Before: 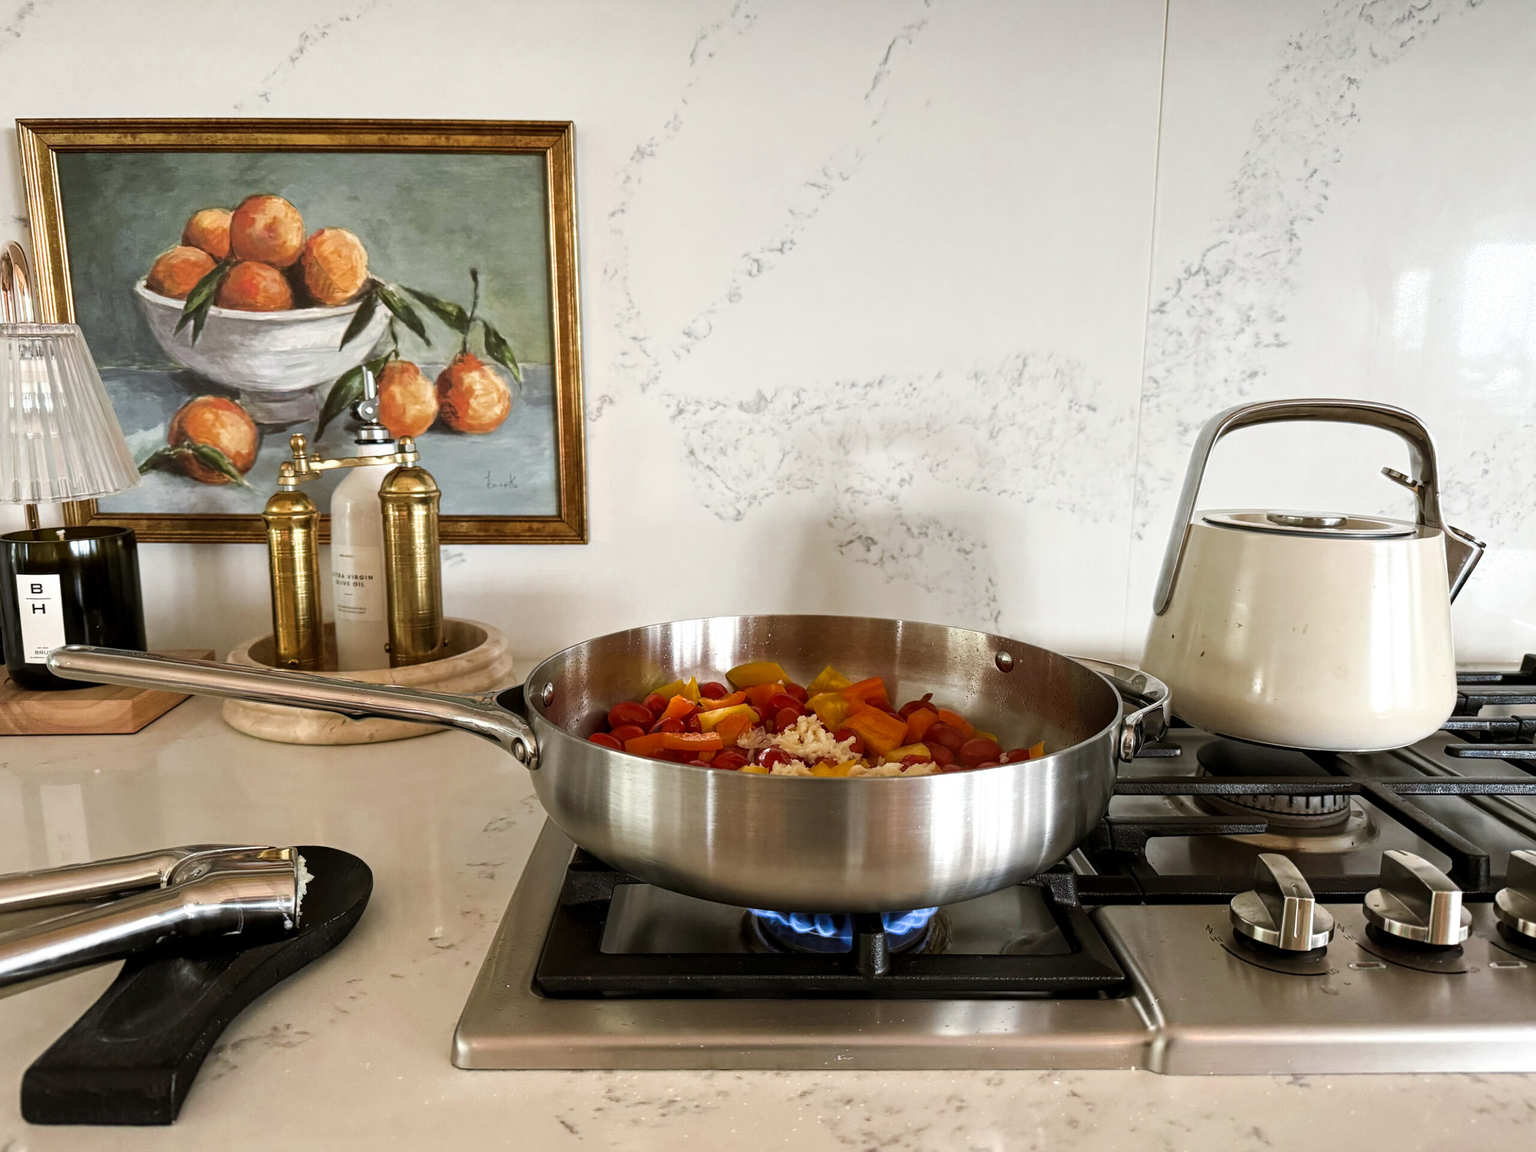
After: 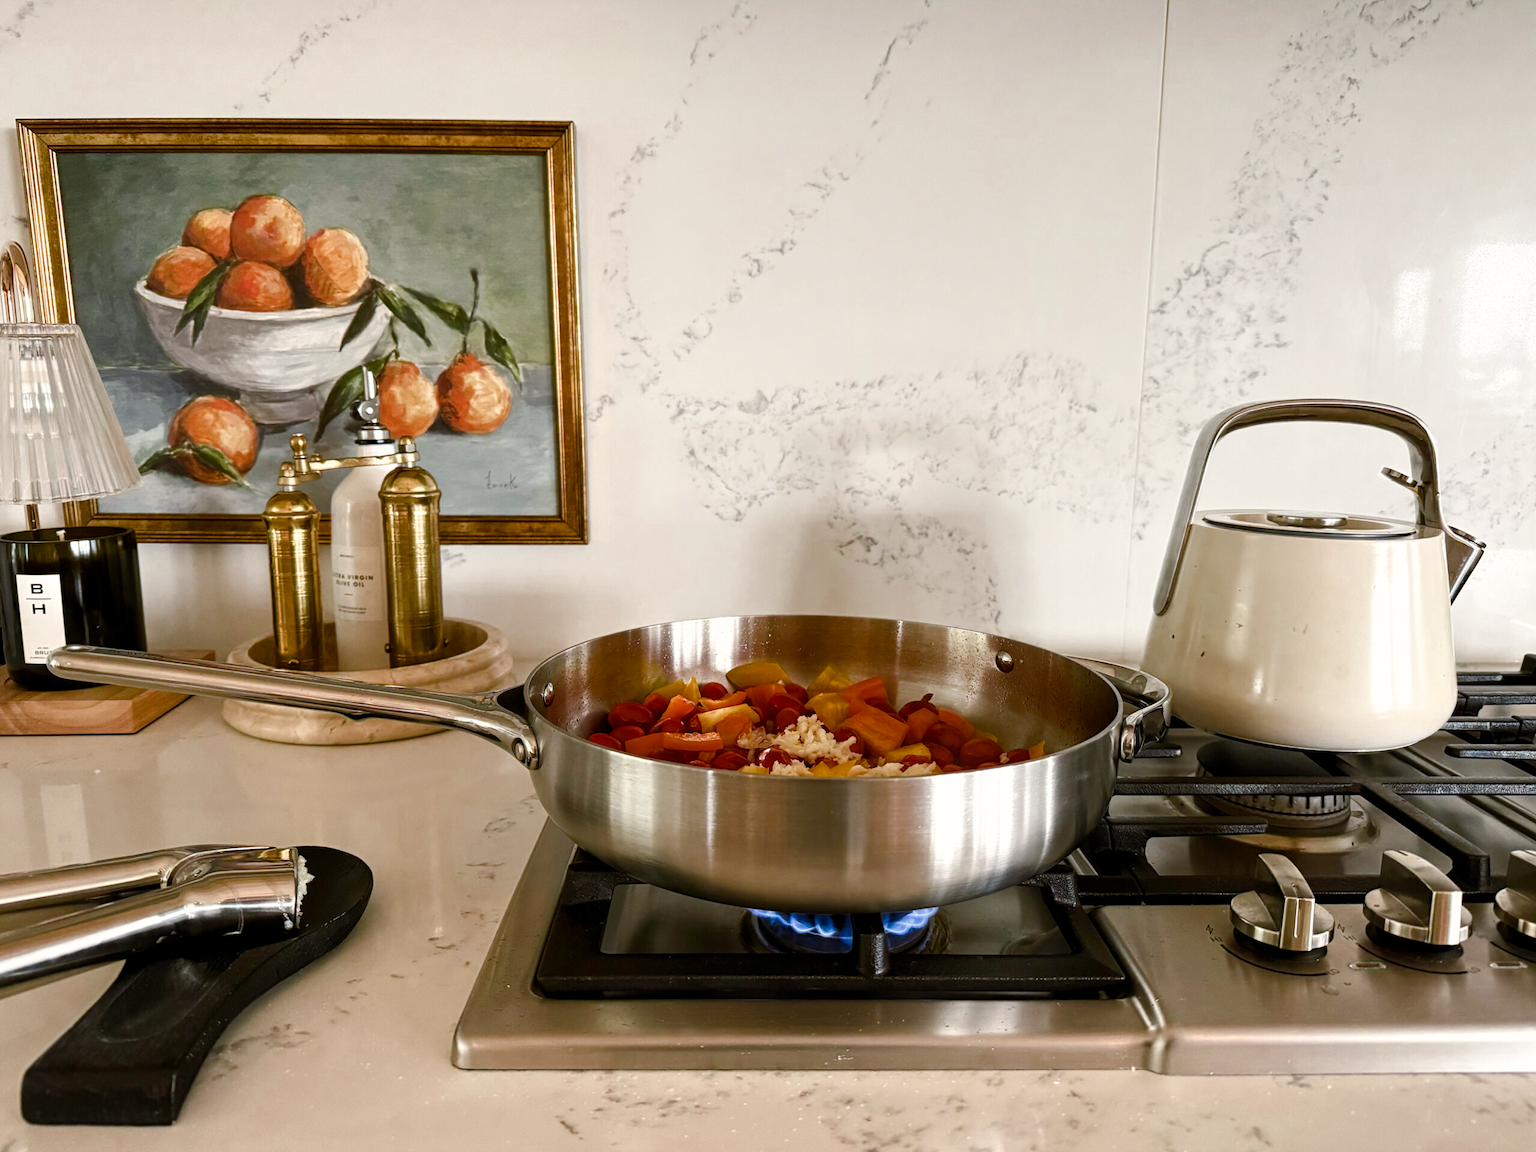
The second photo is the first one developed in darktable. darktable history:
color balance rgb: shadows lift › chroma 2.004%, shadows lift › hue 214.64°, power › luminance -3.962%, power › chroma 0.579%, power › hue 41.53°, highlights gain › chroma 1.03%, highlights gain › hue 60.1°, perceptual saturation grading › global saturation 20%, perceptual saturation grading › highlights -49.843%, perceptual saturation grading › shadows 25.563%, global vibrance 20%
